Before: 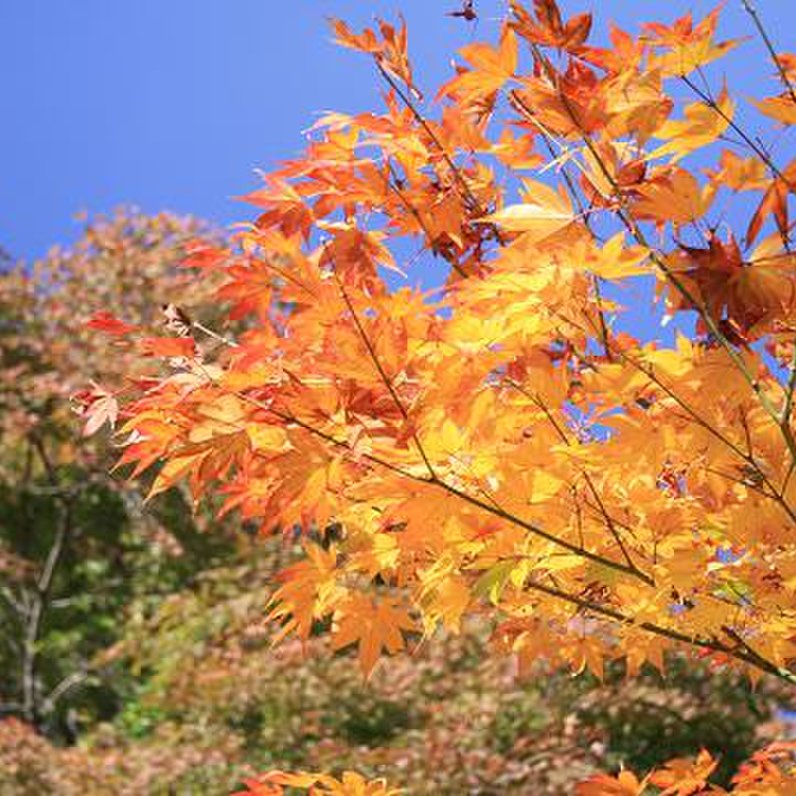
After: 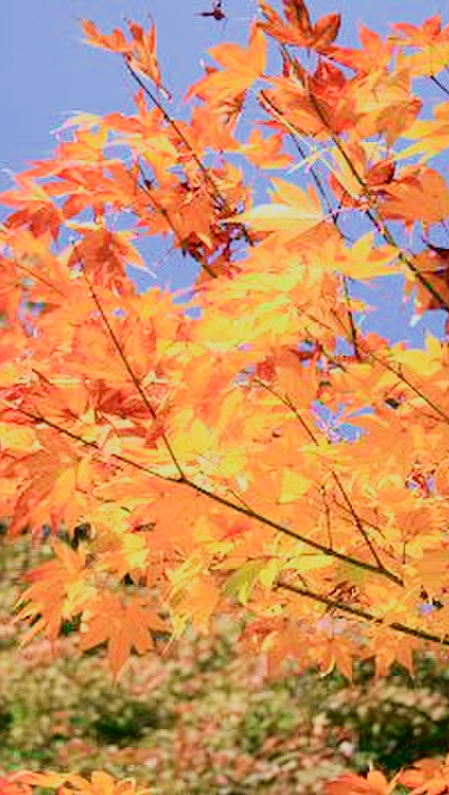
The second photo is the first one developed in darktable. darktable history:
filmic rgb: black relative exposure -7.65 EV, white relative exposure 4.56 EV, hardness 3.61
tone curve: curves: ch0 [(0, 0.022) (0.114, 0.088) (0.282, 0.316) (0.446, 0.511) (0.613, 0.693) (0.786, 0.843) (0.999, 0.949)]; ch1 [(0, 0) (0.395, 0.343) (0.463, 0.427) (0.486, 0.474) (0.503, 0.5) (0.535, 0.522) (0.555, 0.566) (0.594, 0.614) (0.755, 0.793) (1, 1)]; ch2 [(0, 0) (0.369, 0.388) (0.449, 0.431) (0.501, 0.5) (0.528, 0.517) (0.561, 0.59) (0.612, 0.646) (0.697, 0.721) (1, 1)], color space Lab, independent channels, preserve colors none
crop: left 31.54%, top 0.003%, right 11.952%
